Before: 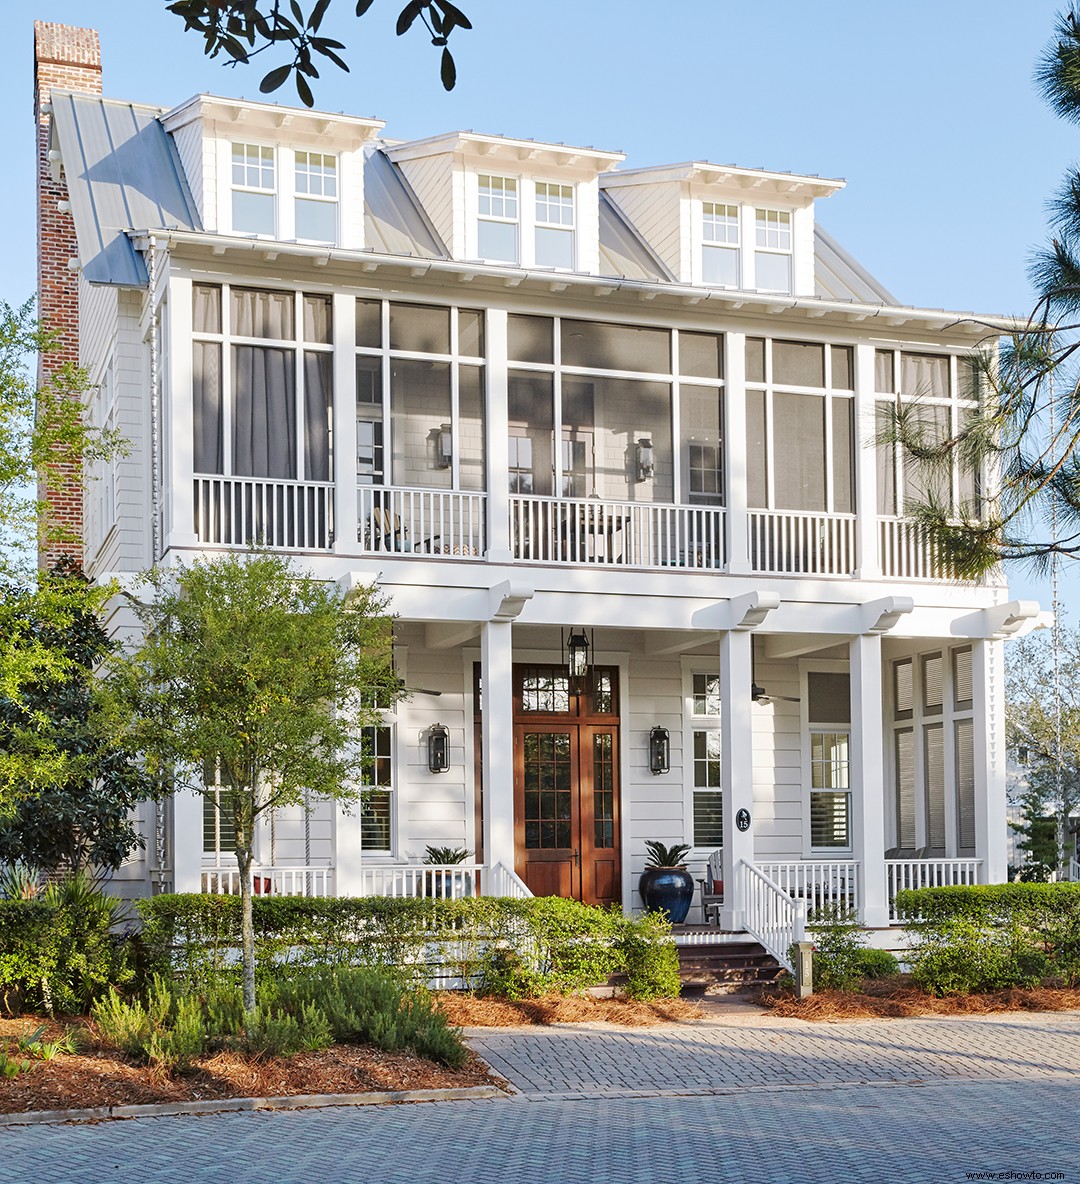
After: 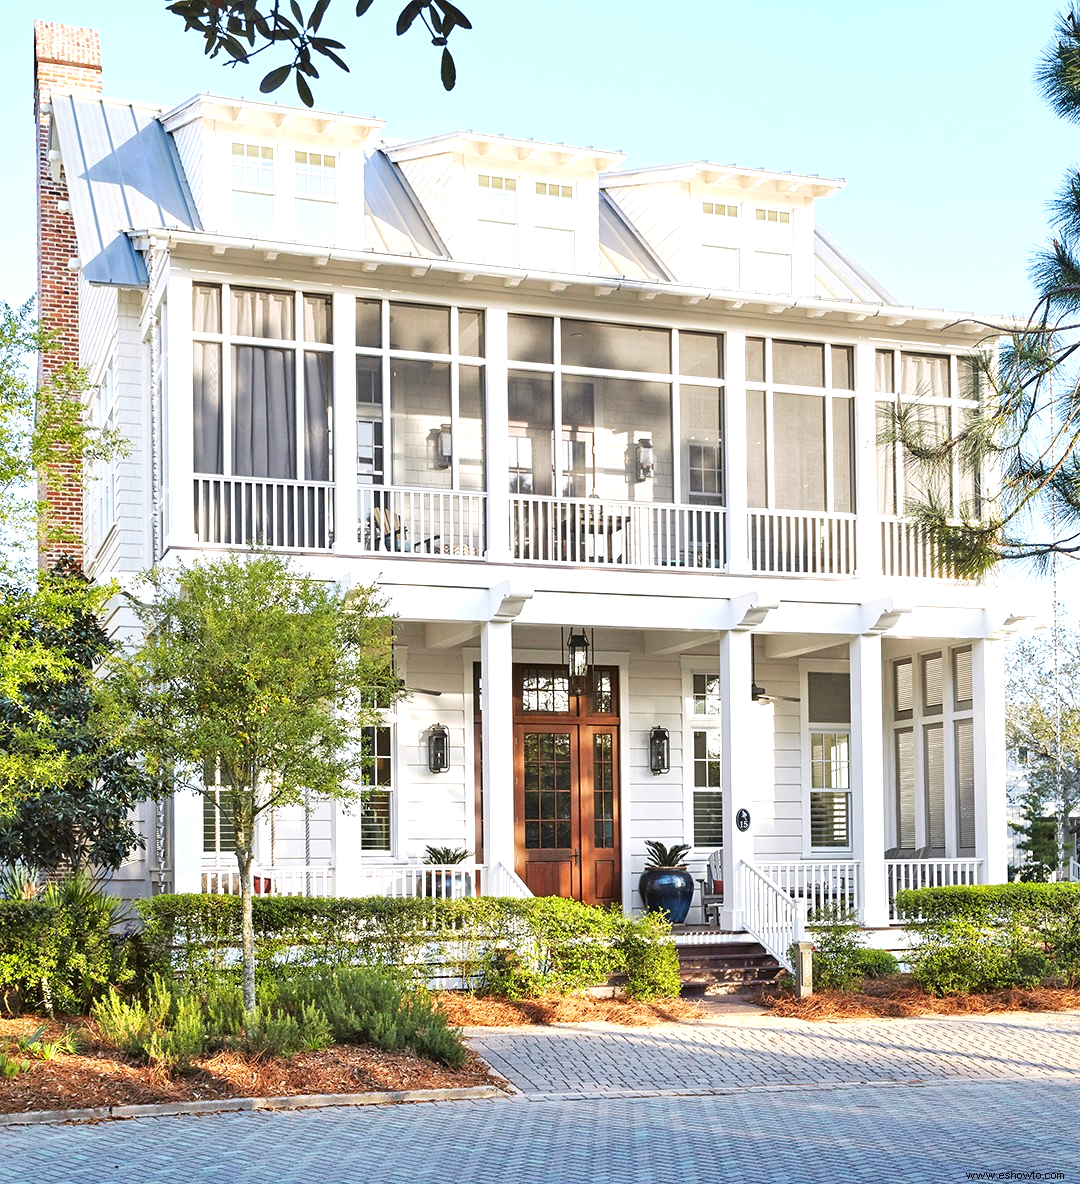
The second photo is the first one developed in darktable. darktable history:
exposure: exposure 0.767 EV, compensate exposure bias true, compensate highlight preservation false
